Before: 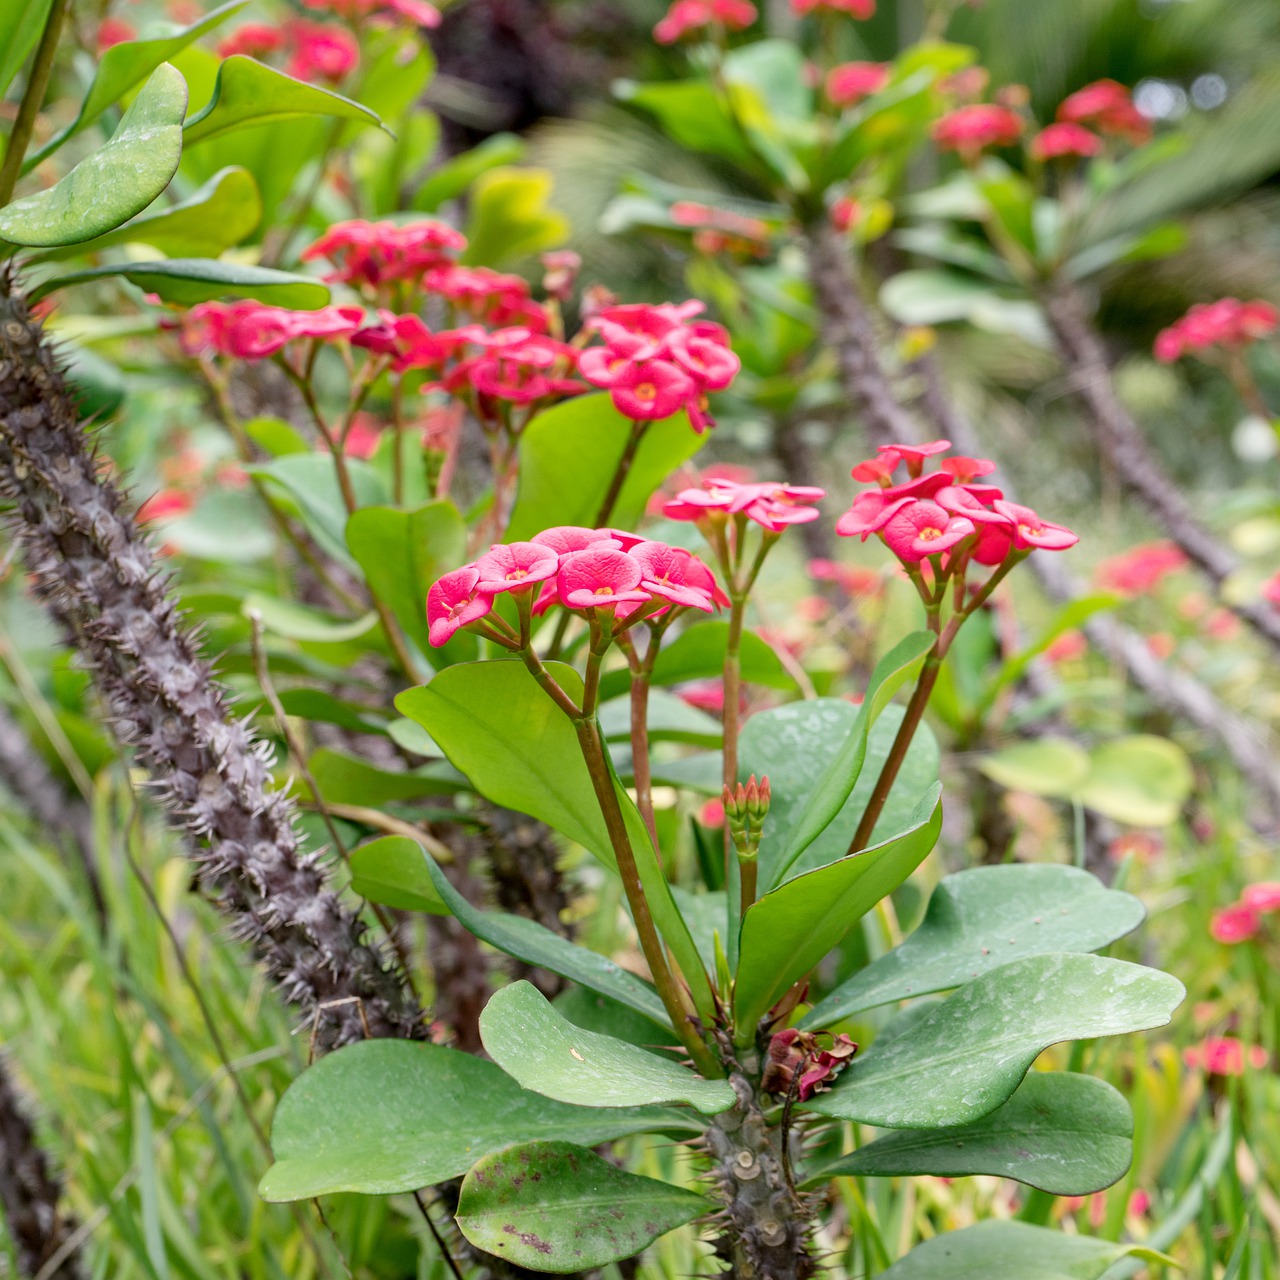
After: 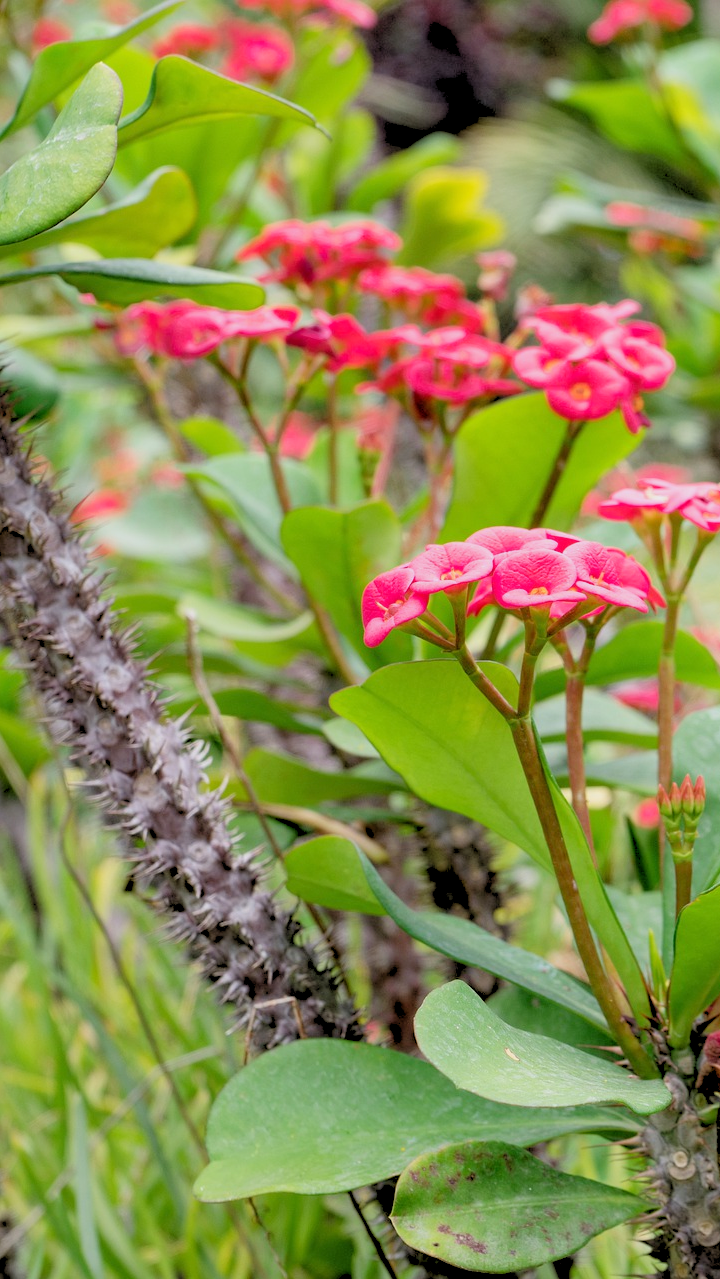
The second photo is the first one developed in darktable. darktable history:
crop: left 5.114%, right 38.589%
tone equalizer: on, module defaults
rgb levels: preserve colors sum RGB, levels [[0.038, 0.433, 0.934], [0, 0.5, 1], [0, 0.5, 1]]
